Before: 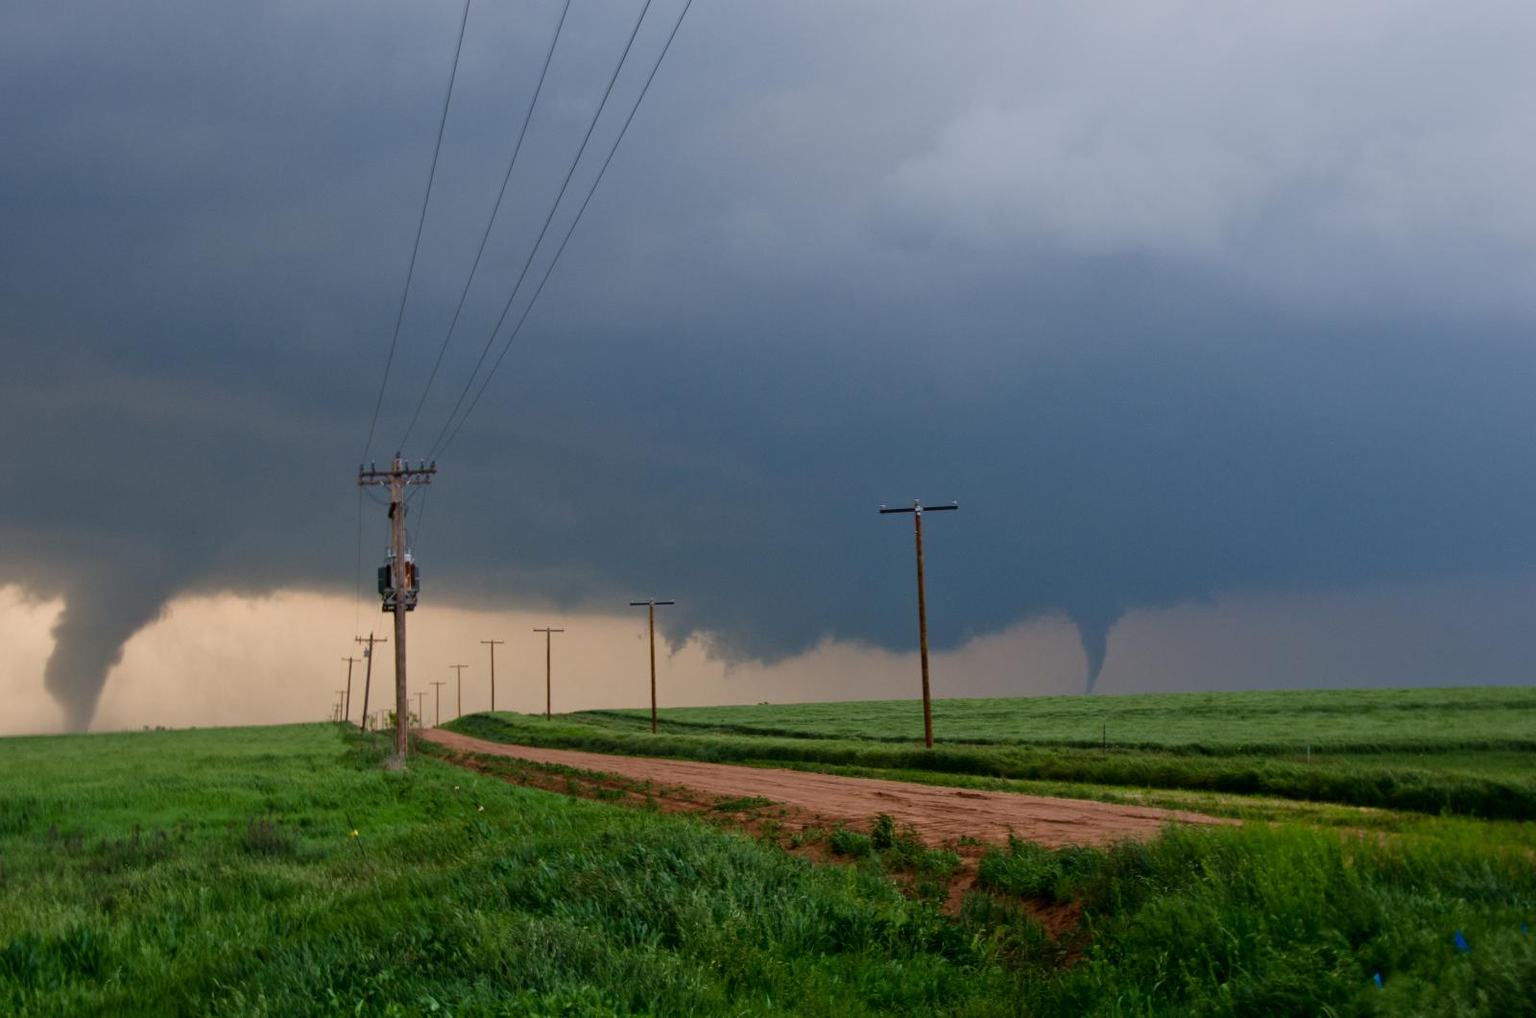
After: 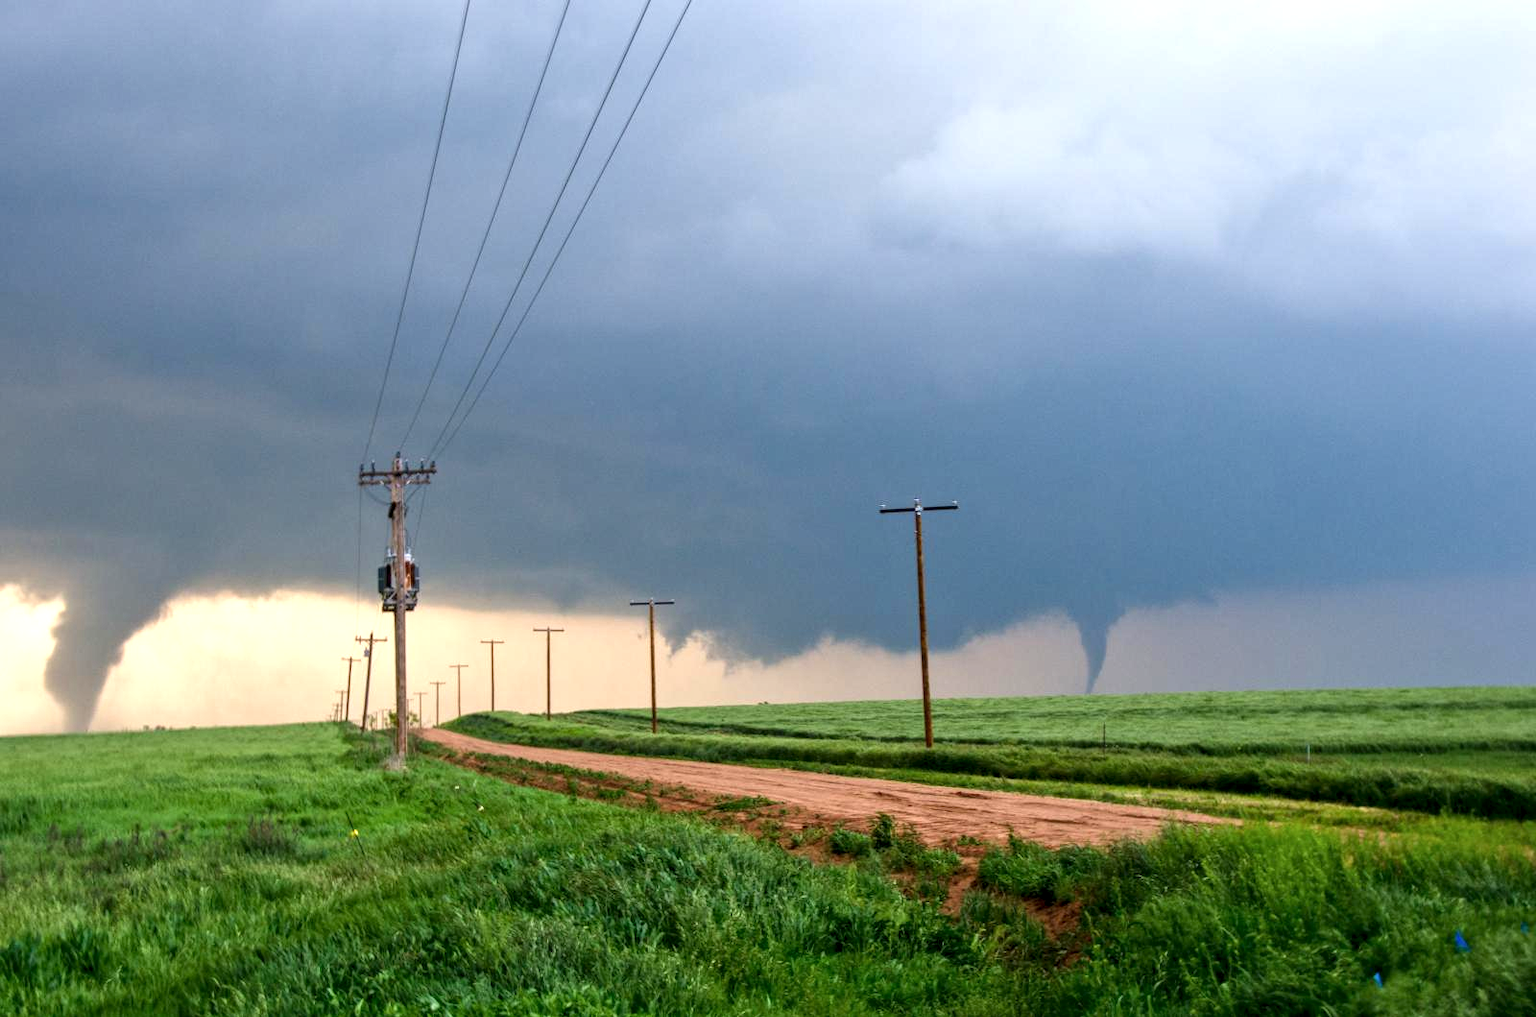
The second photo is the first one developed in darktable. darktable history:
exposure: black level correction 0, exposure 1.1 EV, compensate exposure bias true, compensate highlight preservation false
local contrast: detail 130%
